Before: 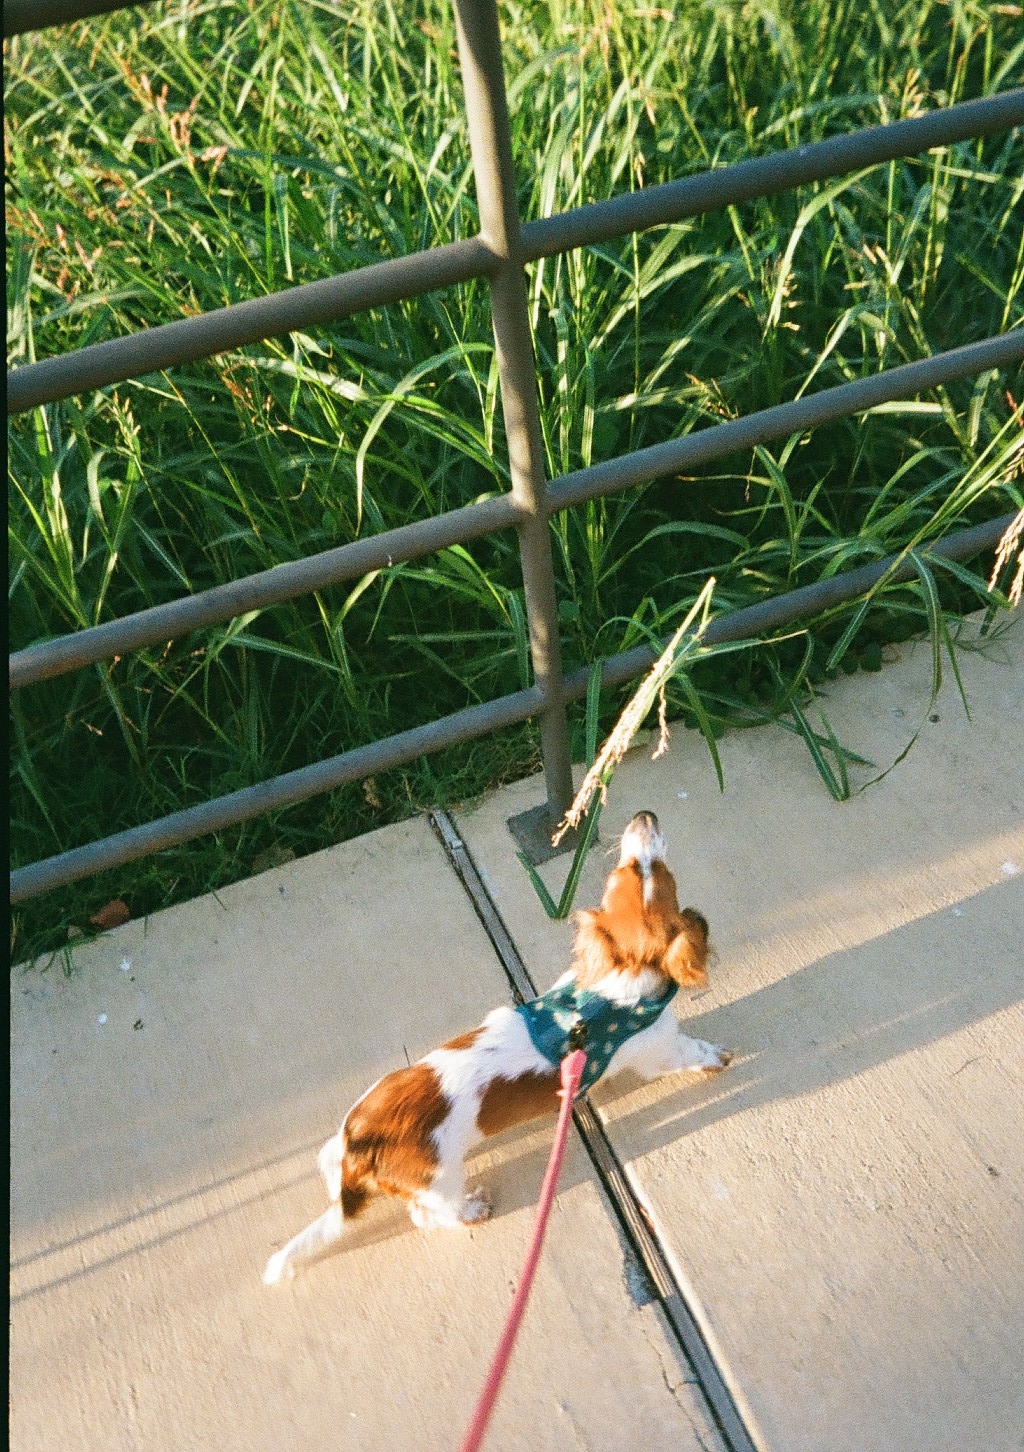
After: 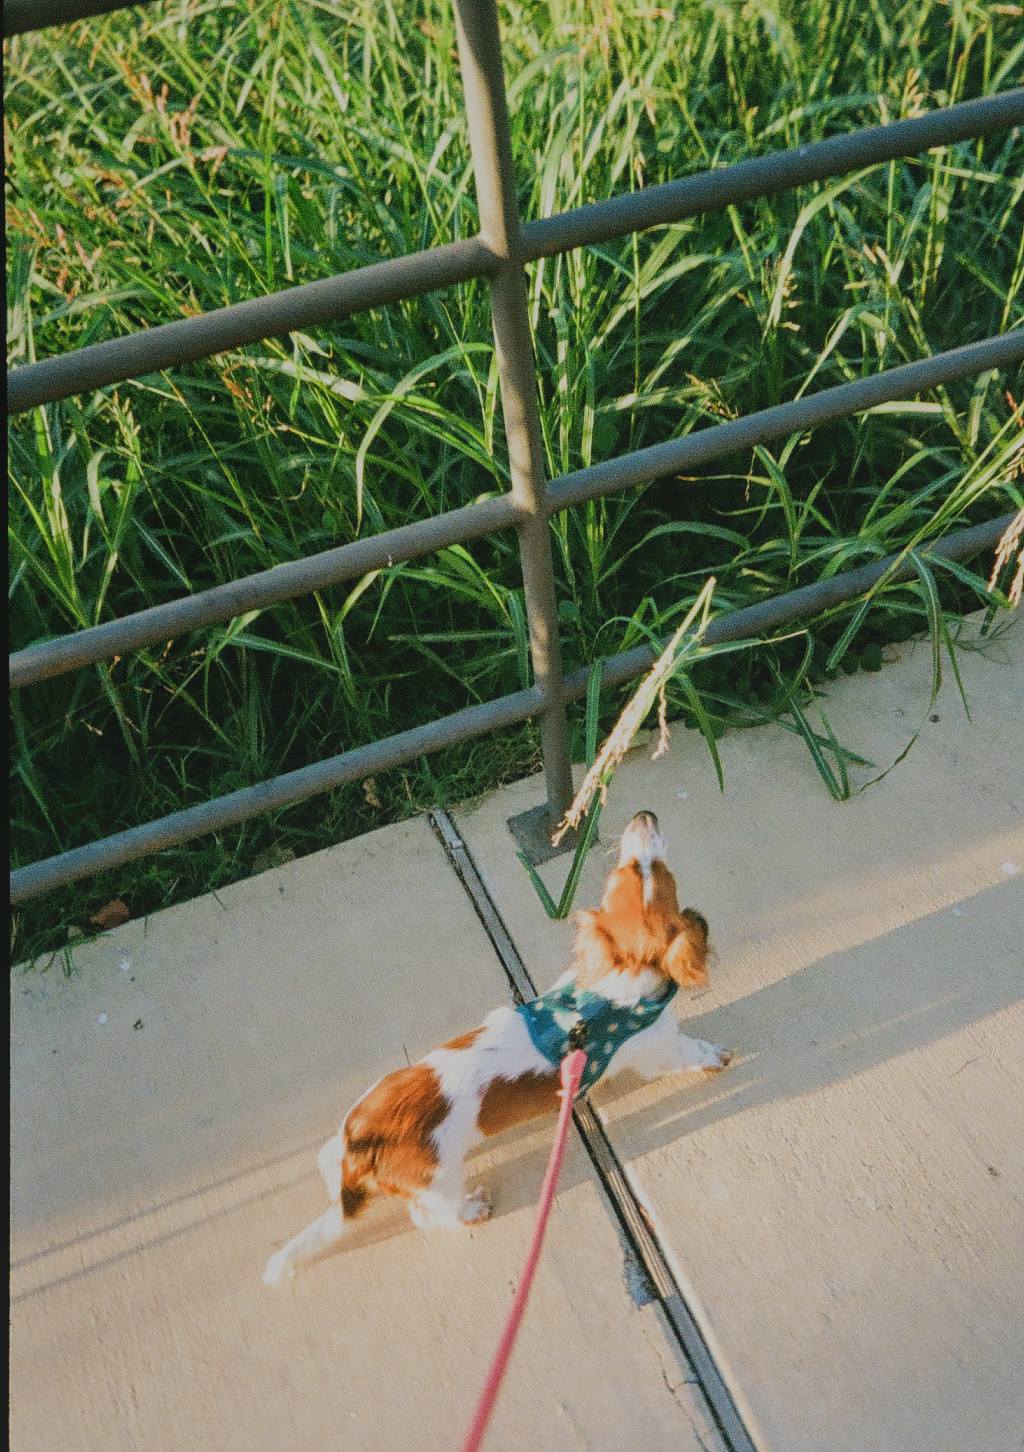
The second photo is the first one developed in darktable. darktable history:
local contrast: highlights 48%, shadows 0%, detail 100%
filmic rgb: black relative exposure -7.32 EV, white relative exposure 5.09 EV, hardness 3.2
